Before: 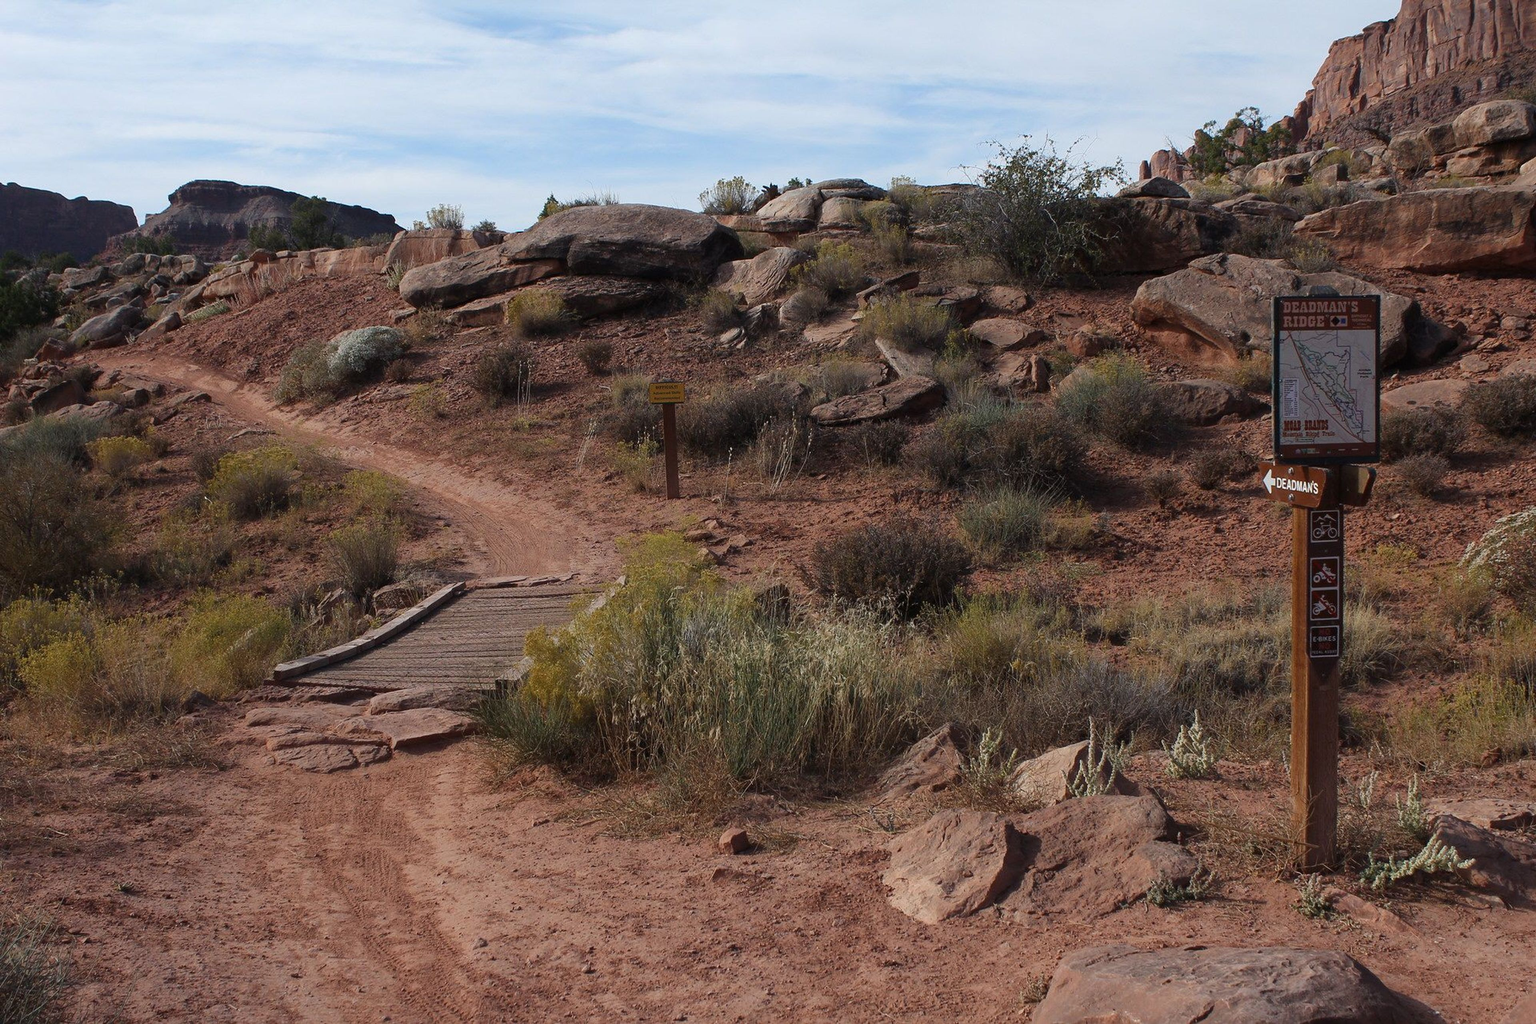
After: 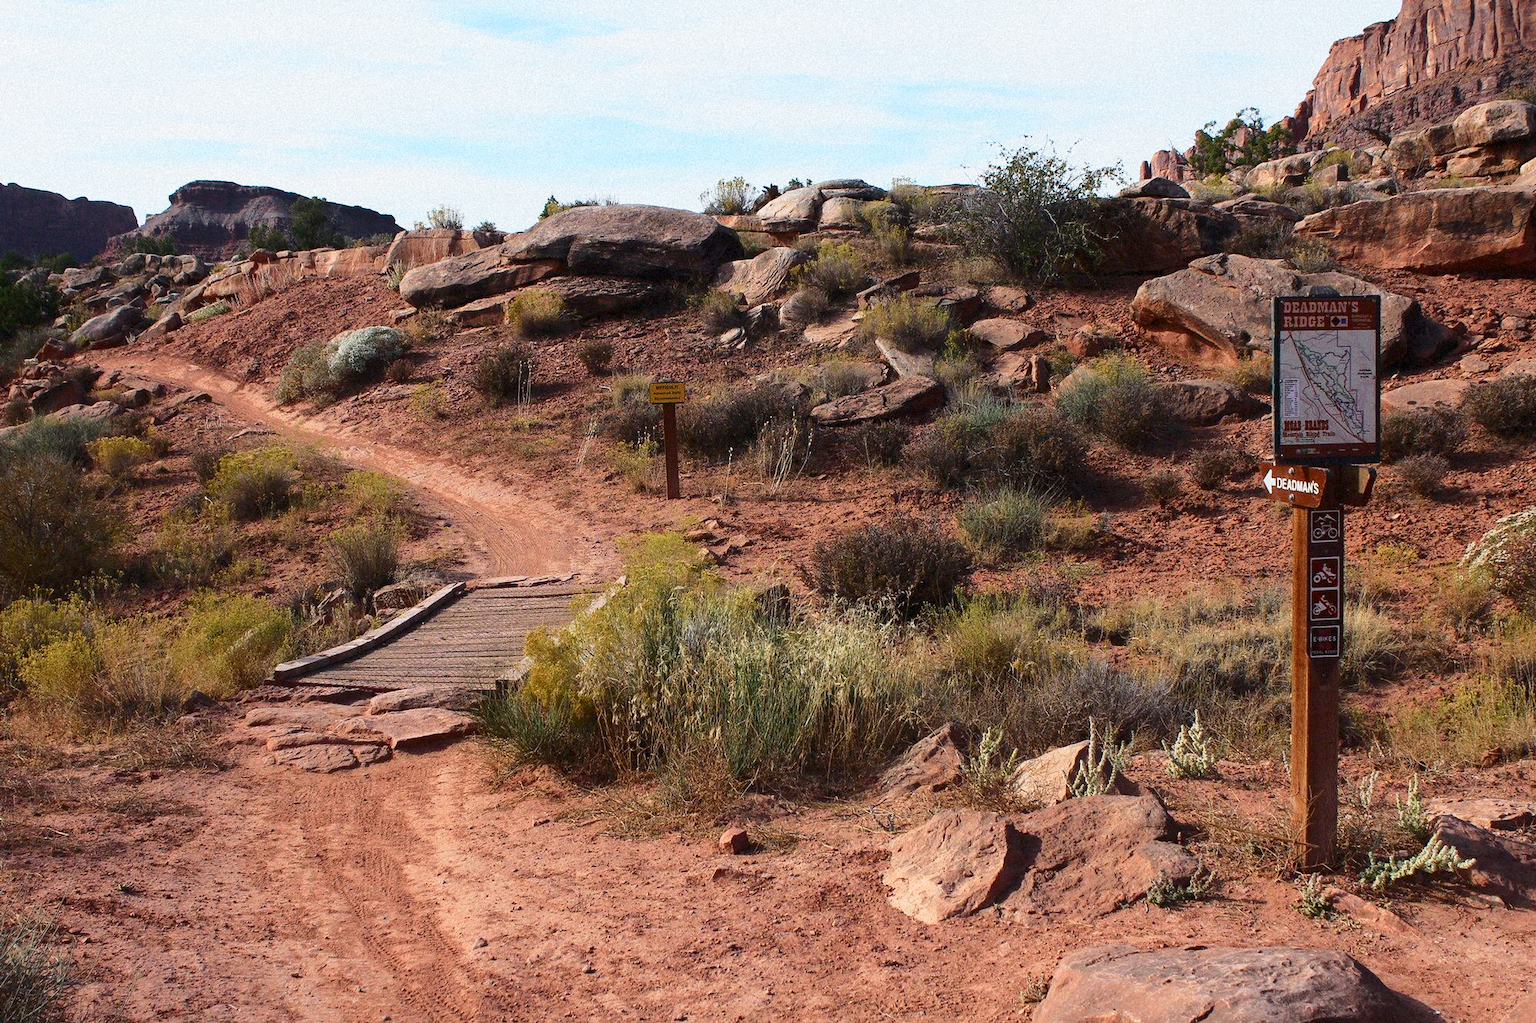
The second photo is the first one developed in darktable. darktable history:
tone equalizer: on, module defaults
grain: mid-tones bias 0%
tone curve: curves: ch0 [(0, 0) (0.234, 0.191) (0.48, 0.534) (0.608, 0.667) (0.725, 0.809) (0.864, 0.922) (1, 1)]; ch1 [(0, 0) (0.453, 0.43) (0.5, 0.5) (0.615, 0.649) (1, 1)]; ch2 [(0, 0) (0.5, 0.5) (0.586, 0.617) (1, 1)], color space Lab, independent channels, preserve colors none
base curve: curves: ch0 [(0, 0) (0.088, 0.125) (0.176, 0.251) (0.354, 0.501) (0.613, 0.749) (1, 0.877)], preserve colors none
